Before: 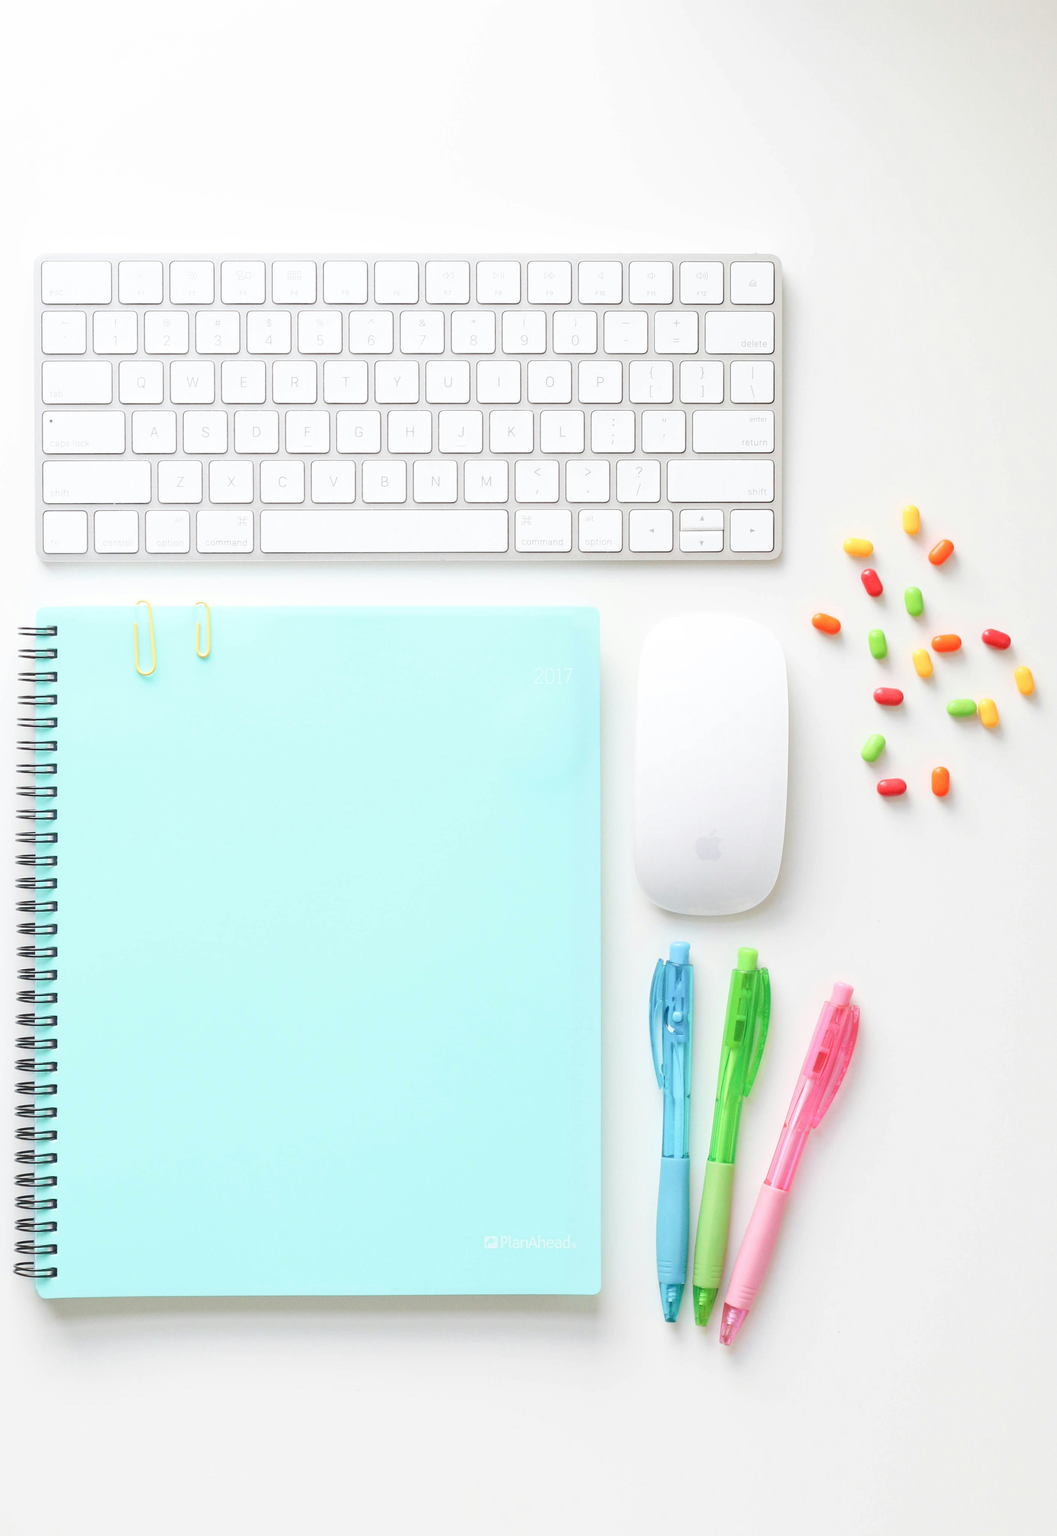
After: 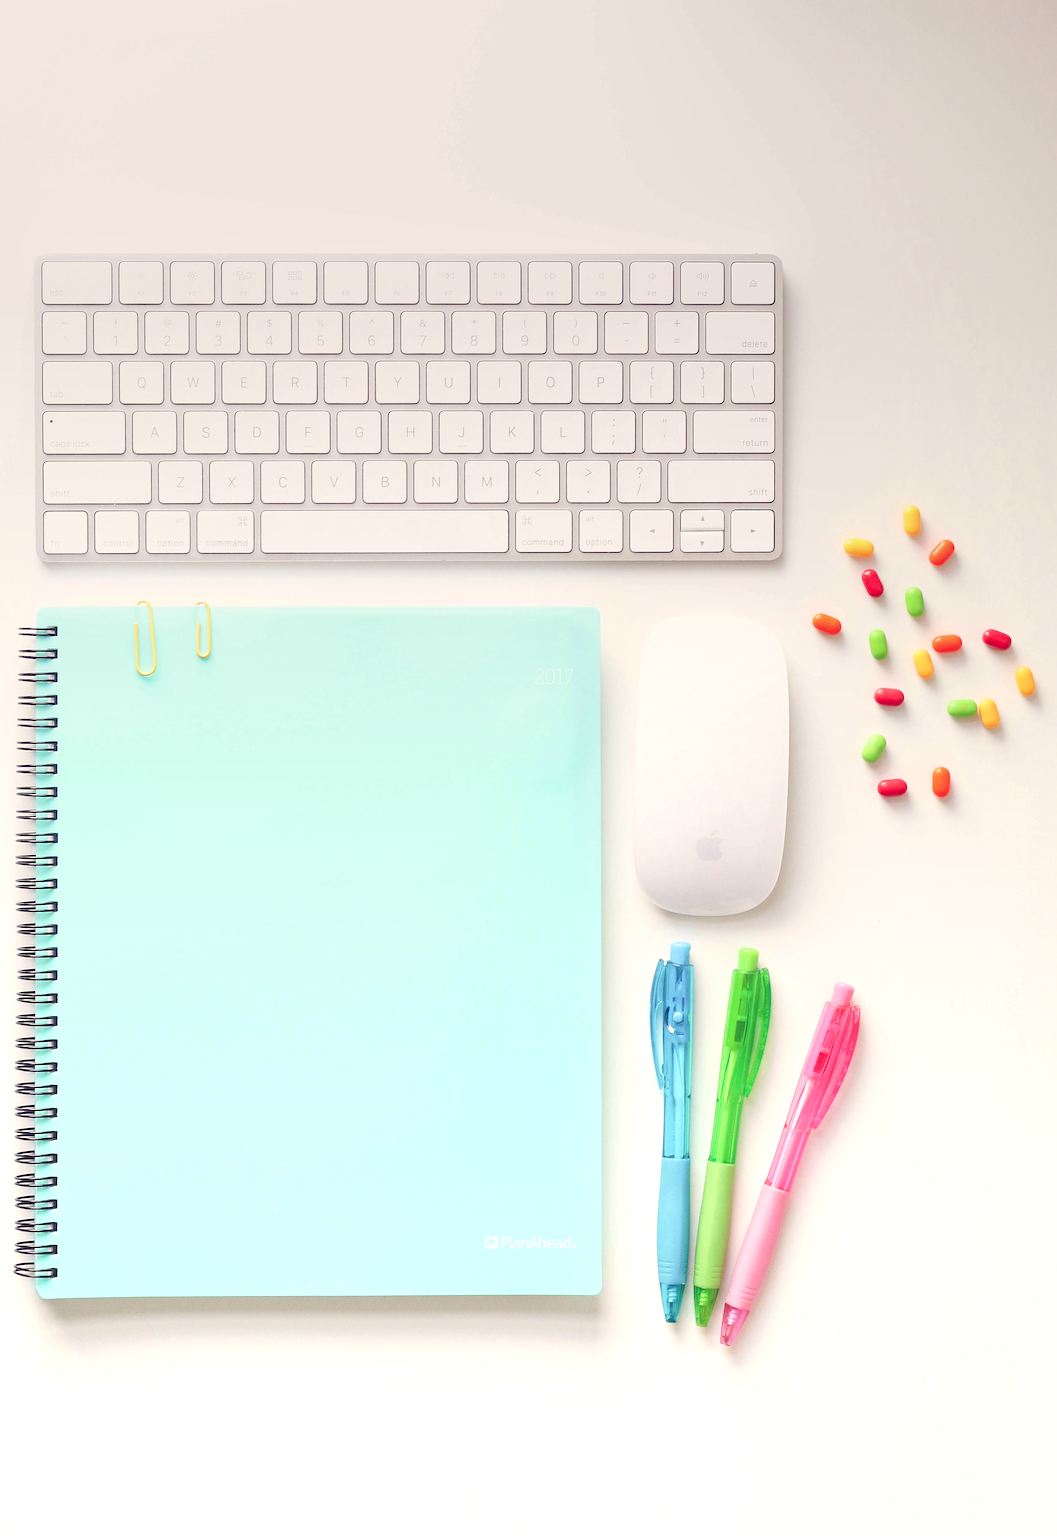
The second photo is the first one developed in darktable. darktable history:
sharpen: on, module defaults
color balance: lift [1.001, 0.997, 0.99, 1.01], gamma [1.007, 1, 0.975, 1.025], gain [1, 1.065, 1.052, 0.935], contrast 13.25%
graduated density: on, module defaults
